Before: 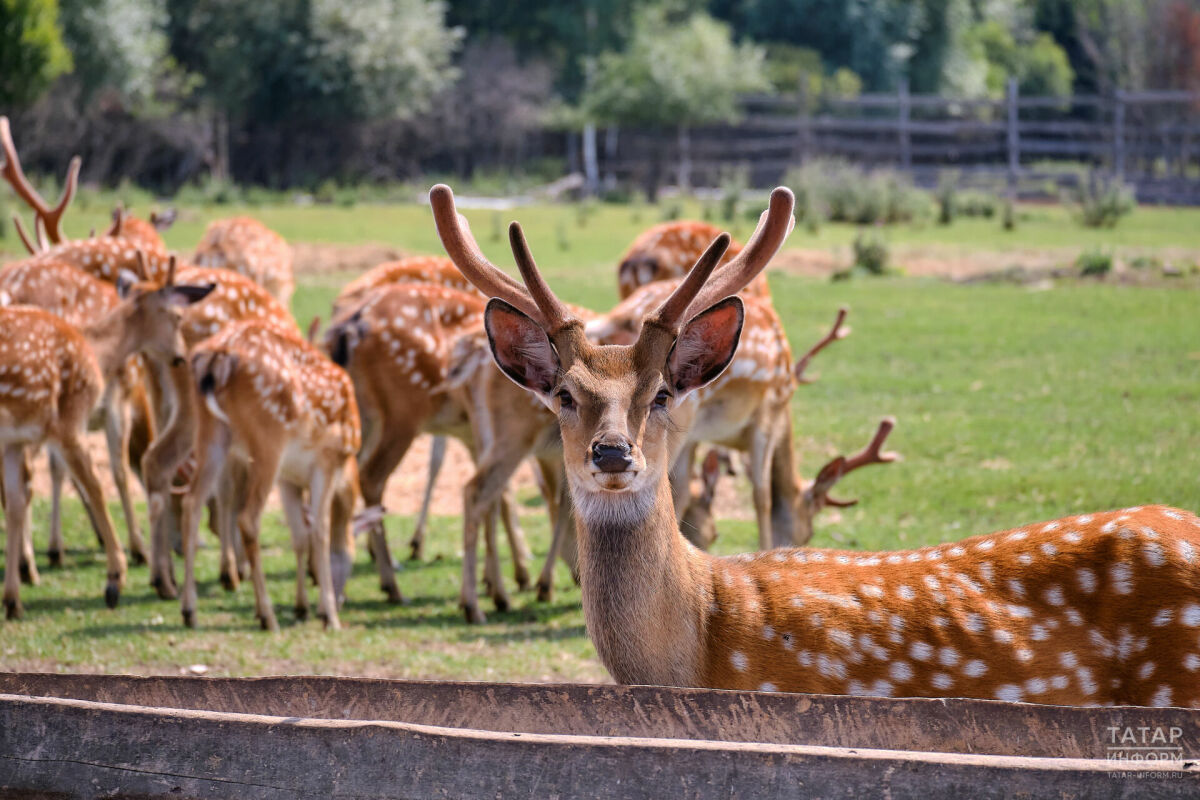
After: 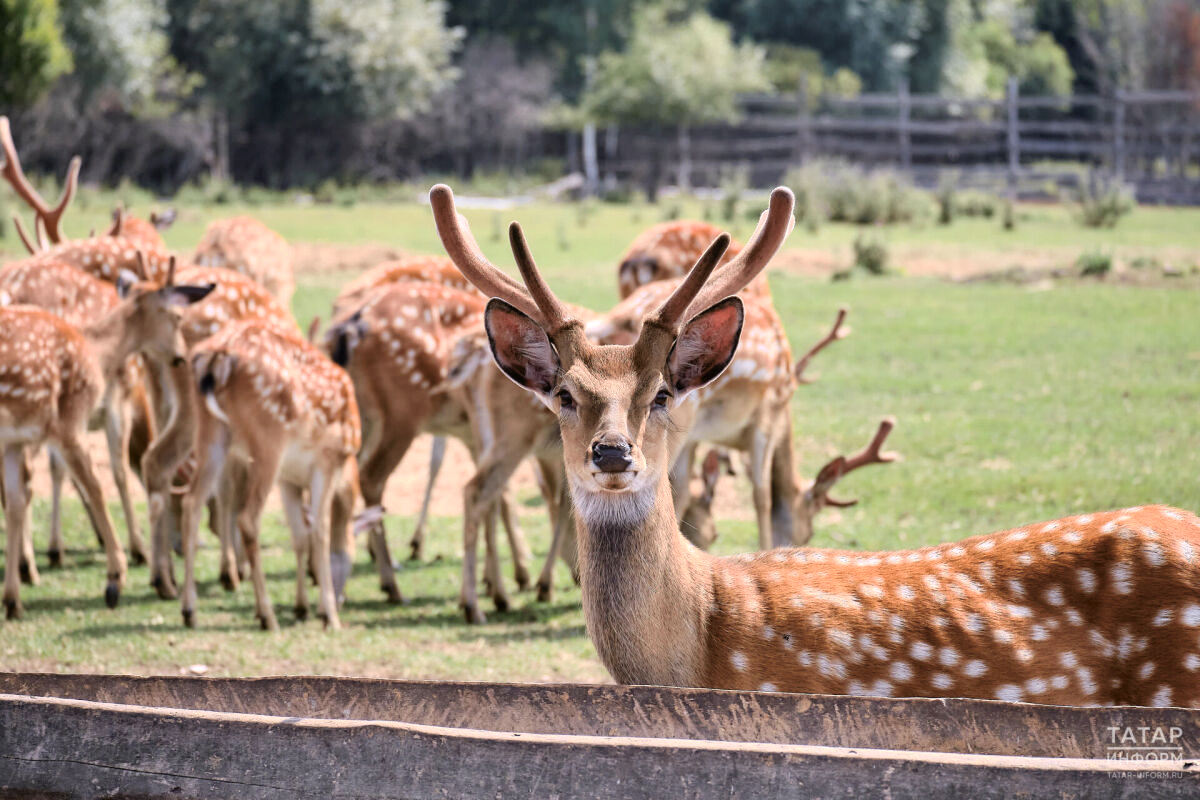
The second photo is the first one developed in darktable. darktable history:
tone curve: curves: ch0 [(0, 0) (0.739, 0.837) (1, 1)]; ch1 [(0, 0) (0.226, 0.261) (0.383, 0.397) (0.462, 0.473) (0.498, 0.502) (0.521, 0.52) (0.578, 0.57) (1, 1)]; ch2 [(0, 0) (0.438, 0.456) (0.5, 0.5) (0.547, 0.557) (0.597, 0.58) (0.629, 0.603) (1, 1)], color space Lab, independent channels, preserve colors none
